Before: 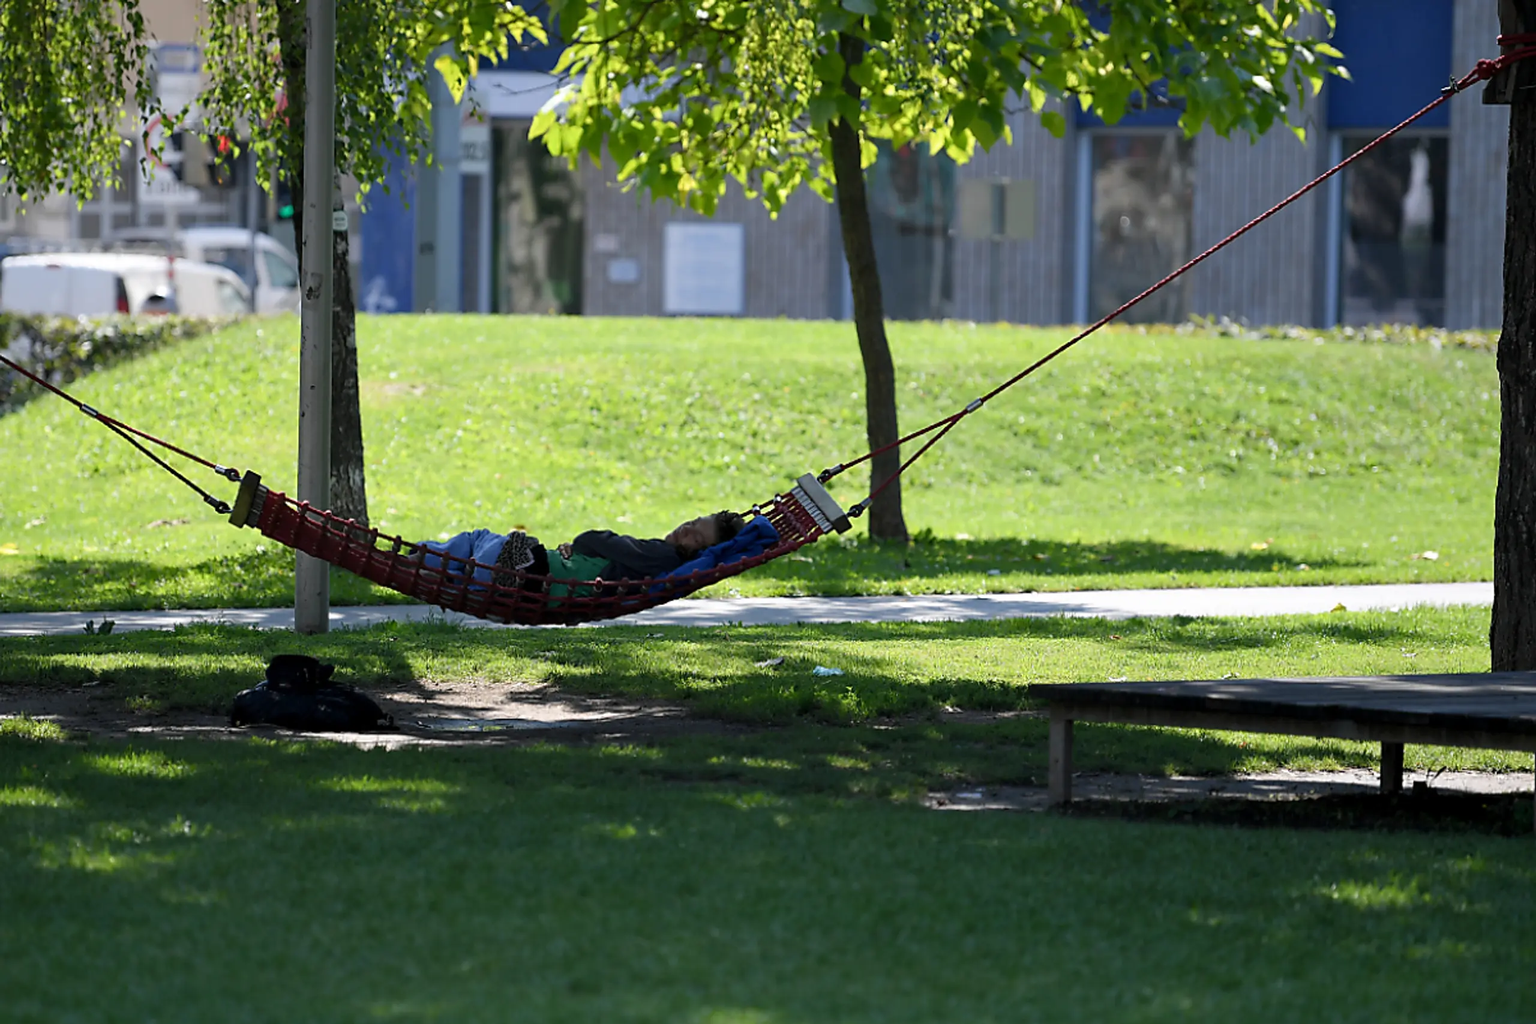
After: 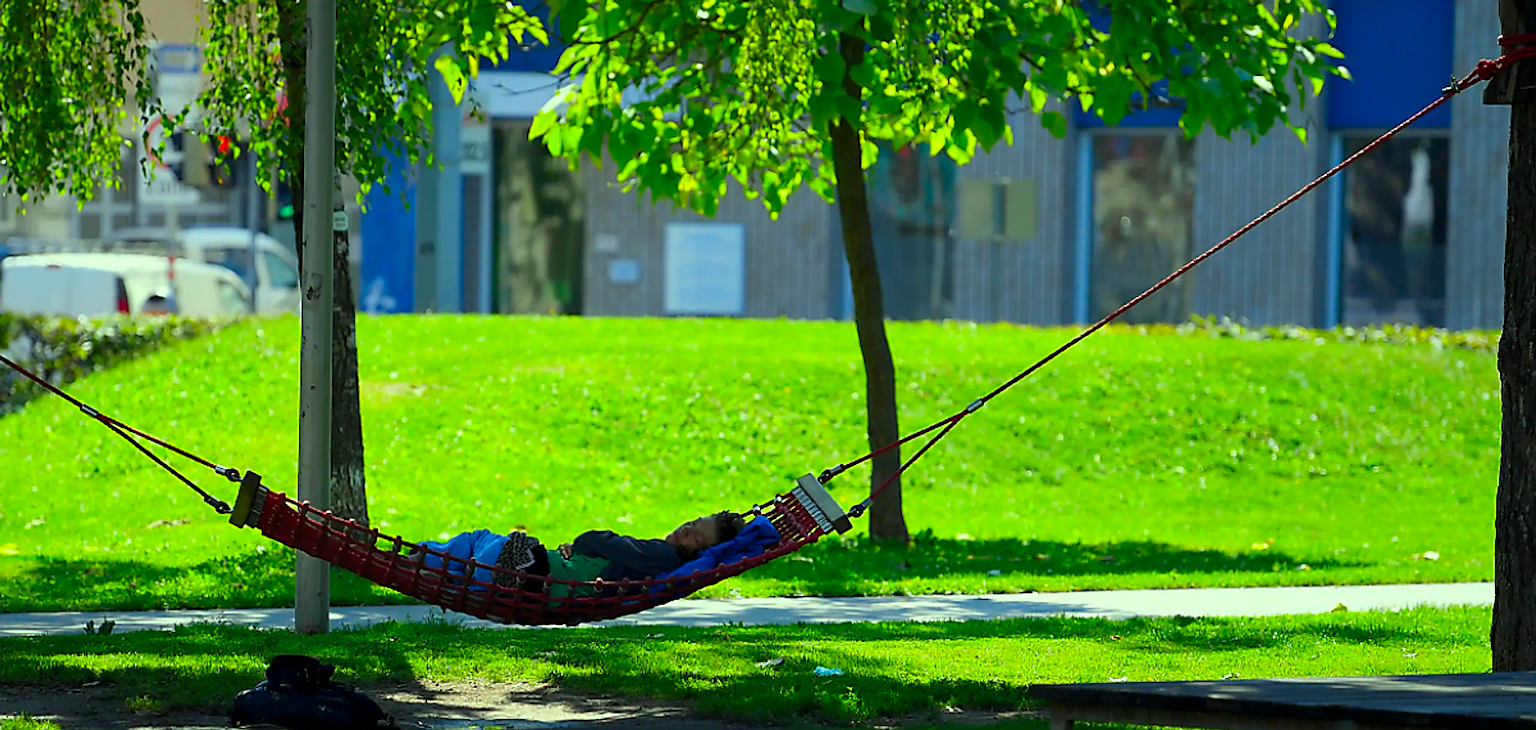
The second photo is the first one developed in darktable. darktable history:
crop: right 0%, bottom 28.65%
color correction: highlights a* -11.08, highlights b* 9.86, saturation 1.71
sharpen: on, module defaults
